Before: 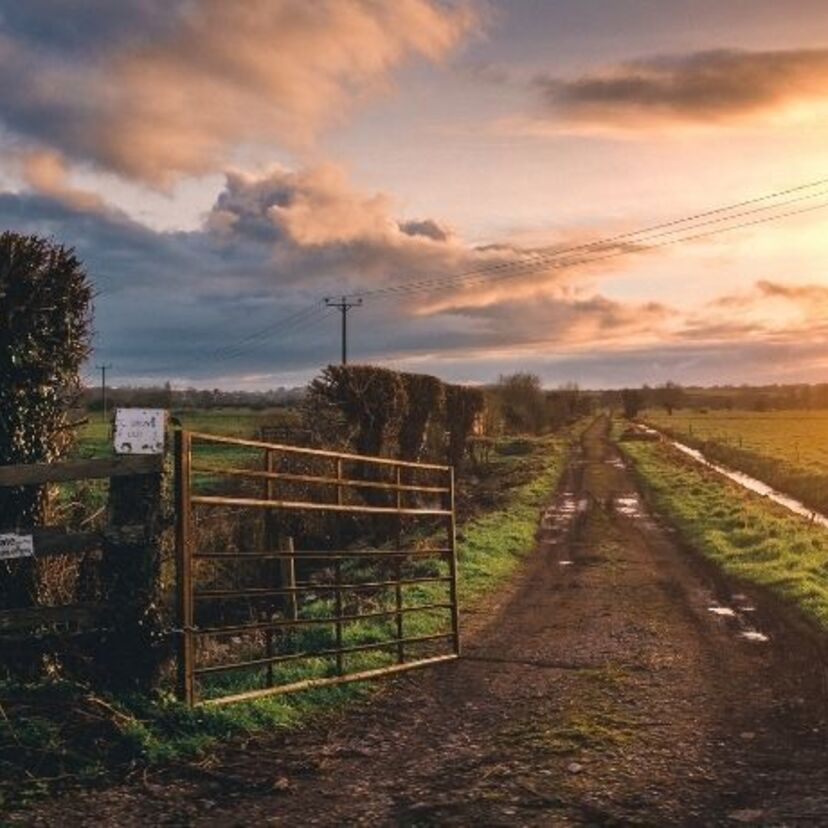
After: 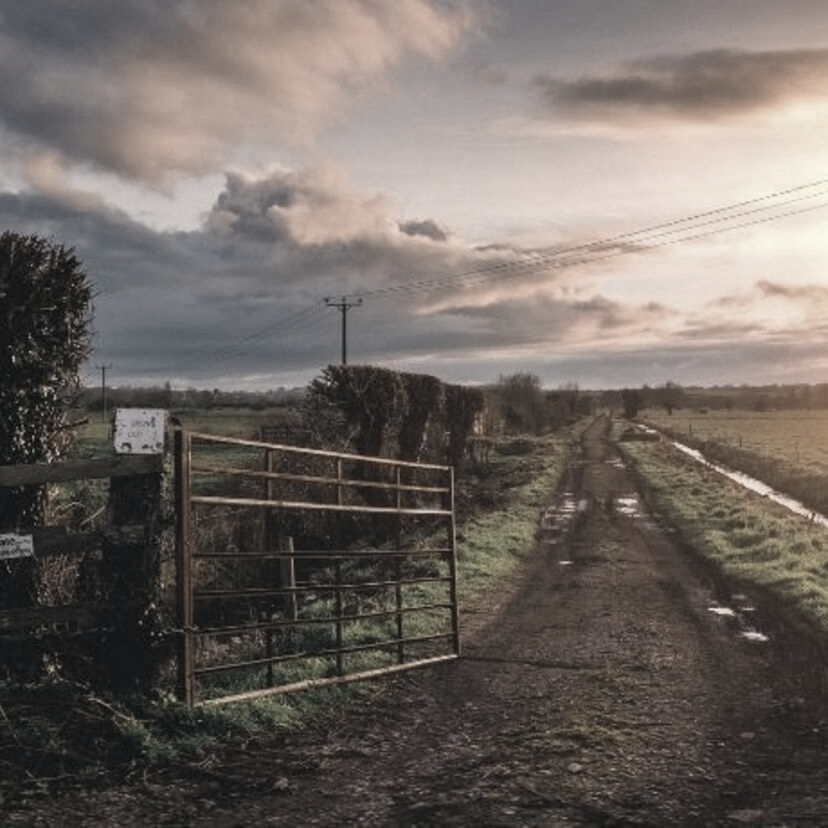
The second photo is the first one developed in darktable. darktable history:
color correction: highlights b* 0.068, saturation 0.342
